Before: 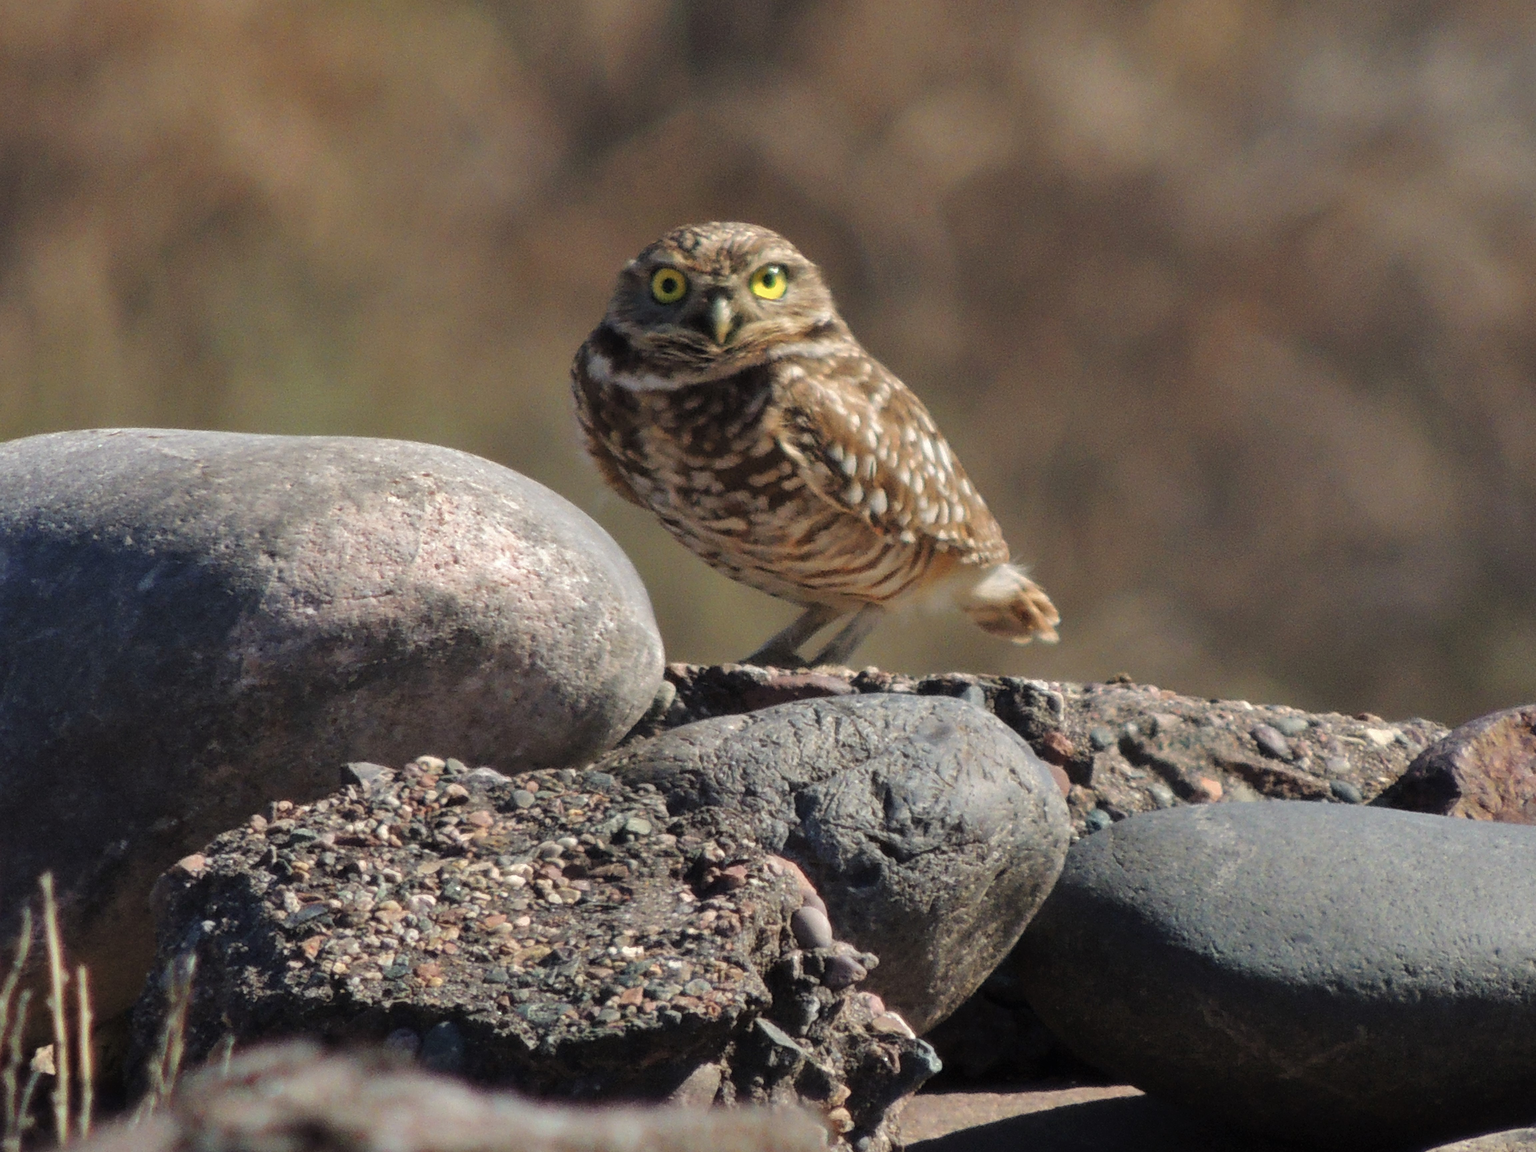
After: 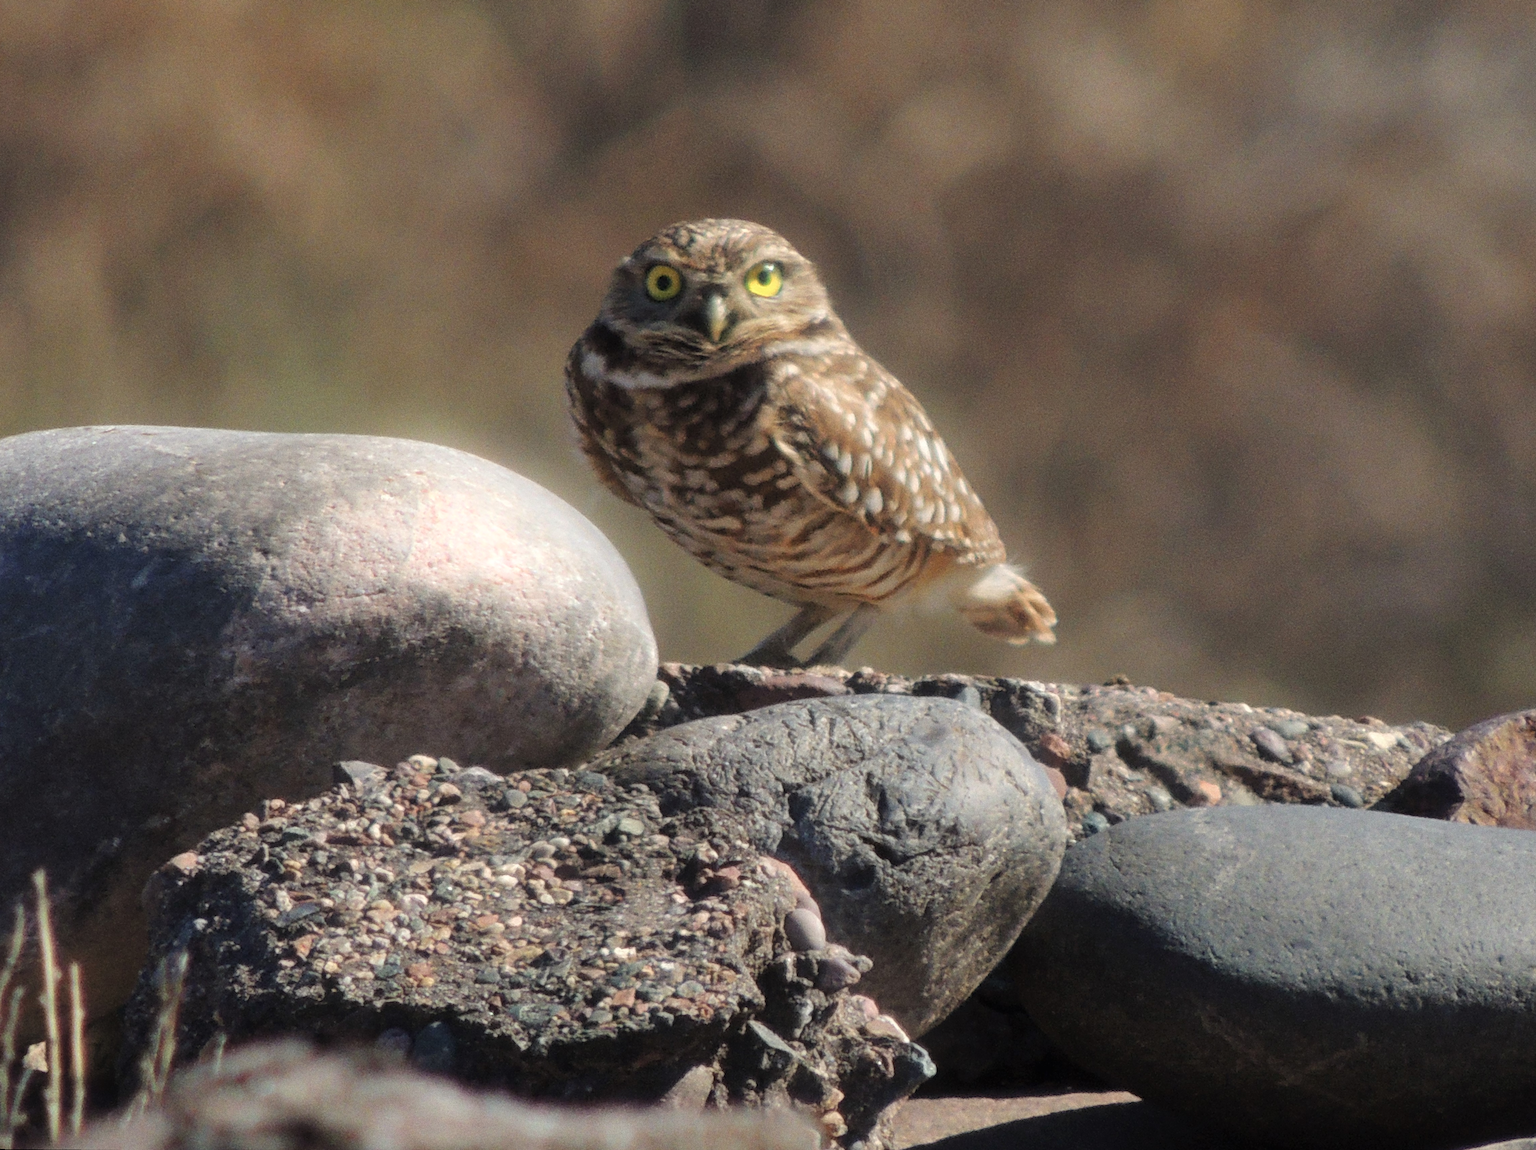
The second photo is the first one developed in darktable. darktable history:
bloom: on, module defaults
grain: coarseness 0.09 ISO
rotate and perspective: rotation 0.192°, lens shift (horizontal) -0.015, crop left 0.005, crop right 0.996, crop top 0.006, crop bottom 0.99
color zones: curves: ch0 [(0.25, 0.5) (0.428, 0.473) (0.75, 0.5)]; ch1 [(0.243, 0.479) (0.398, 0.452) (0.75, 0.5)]
